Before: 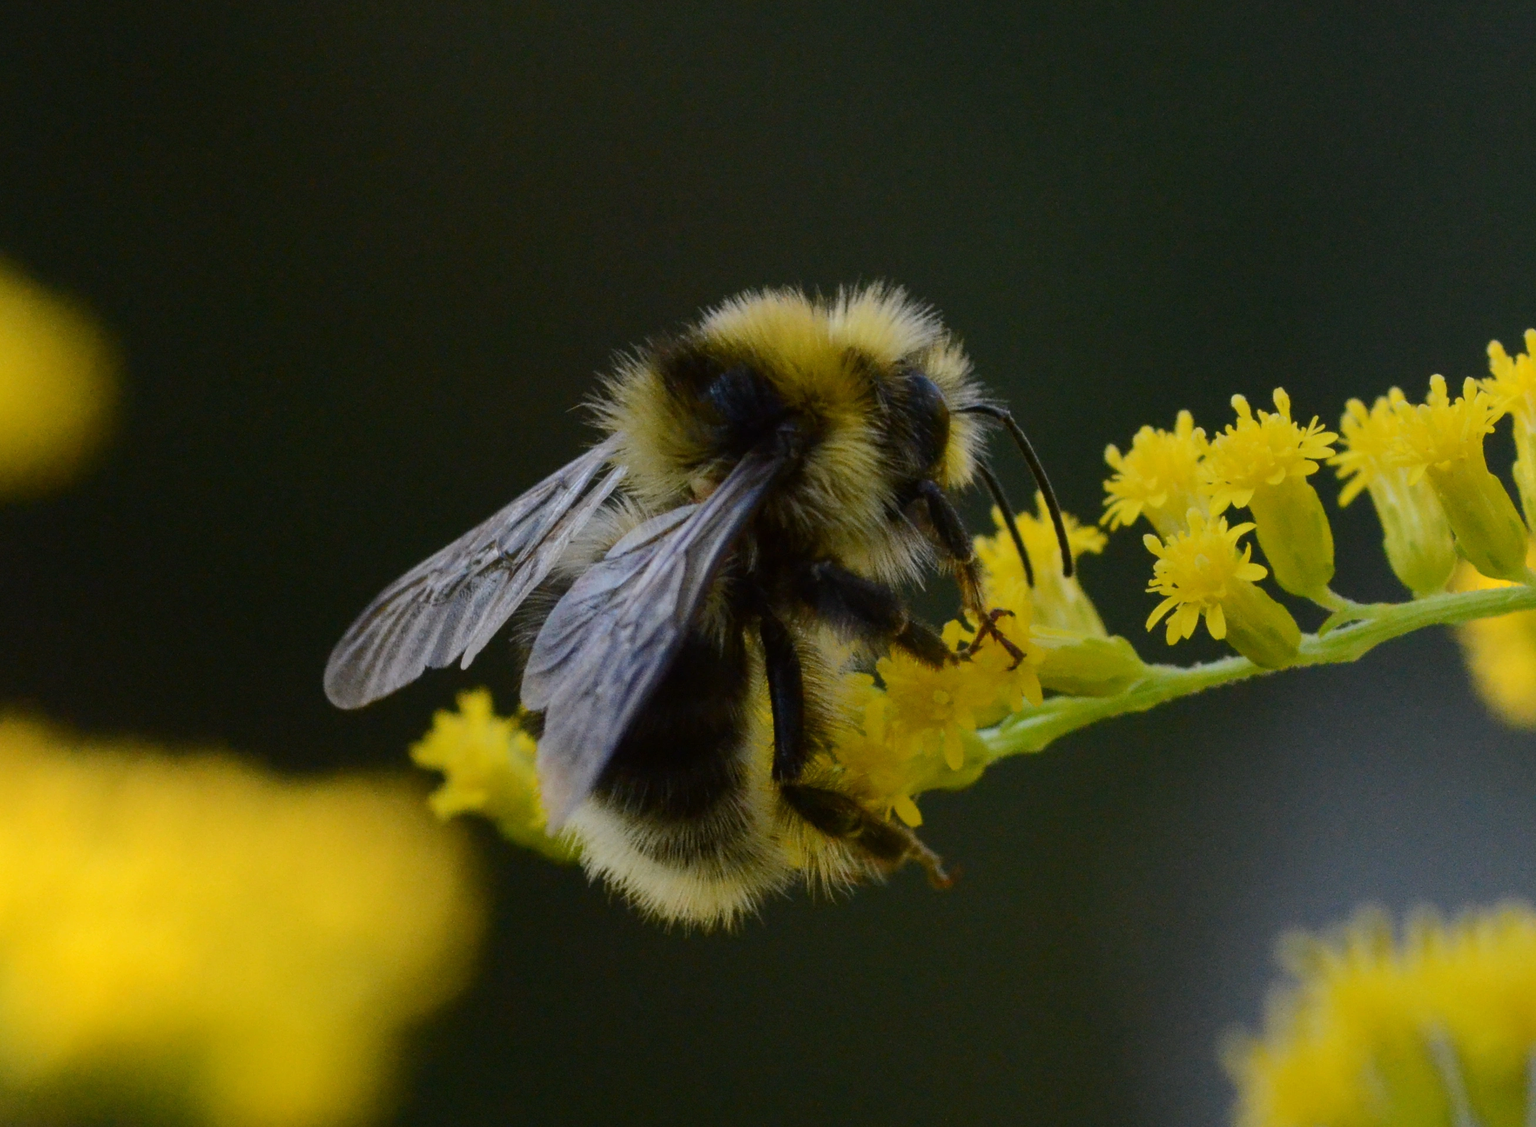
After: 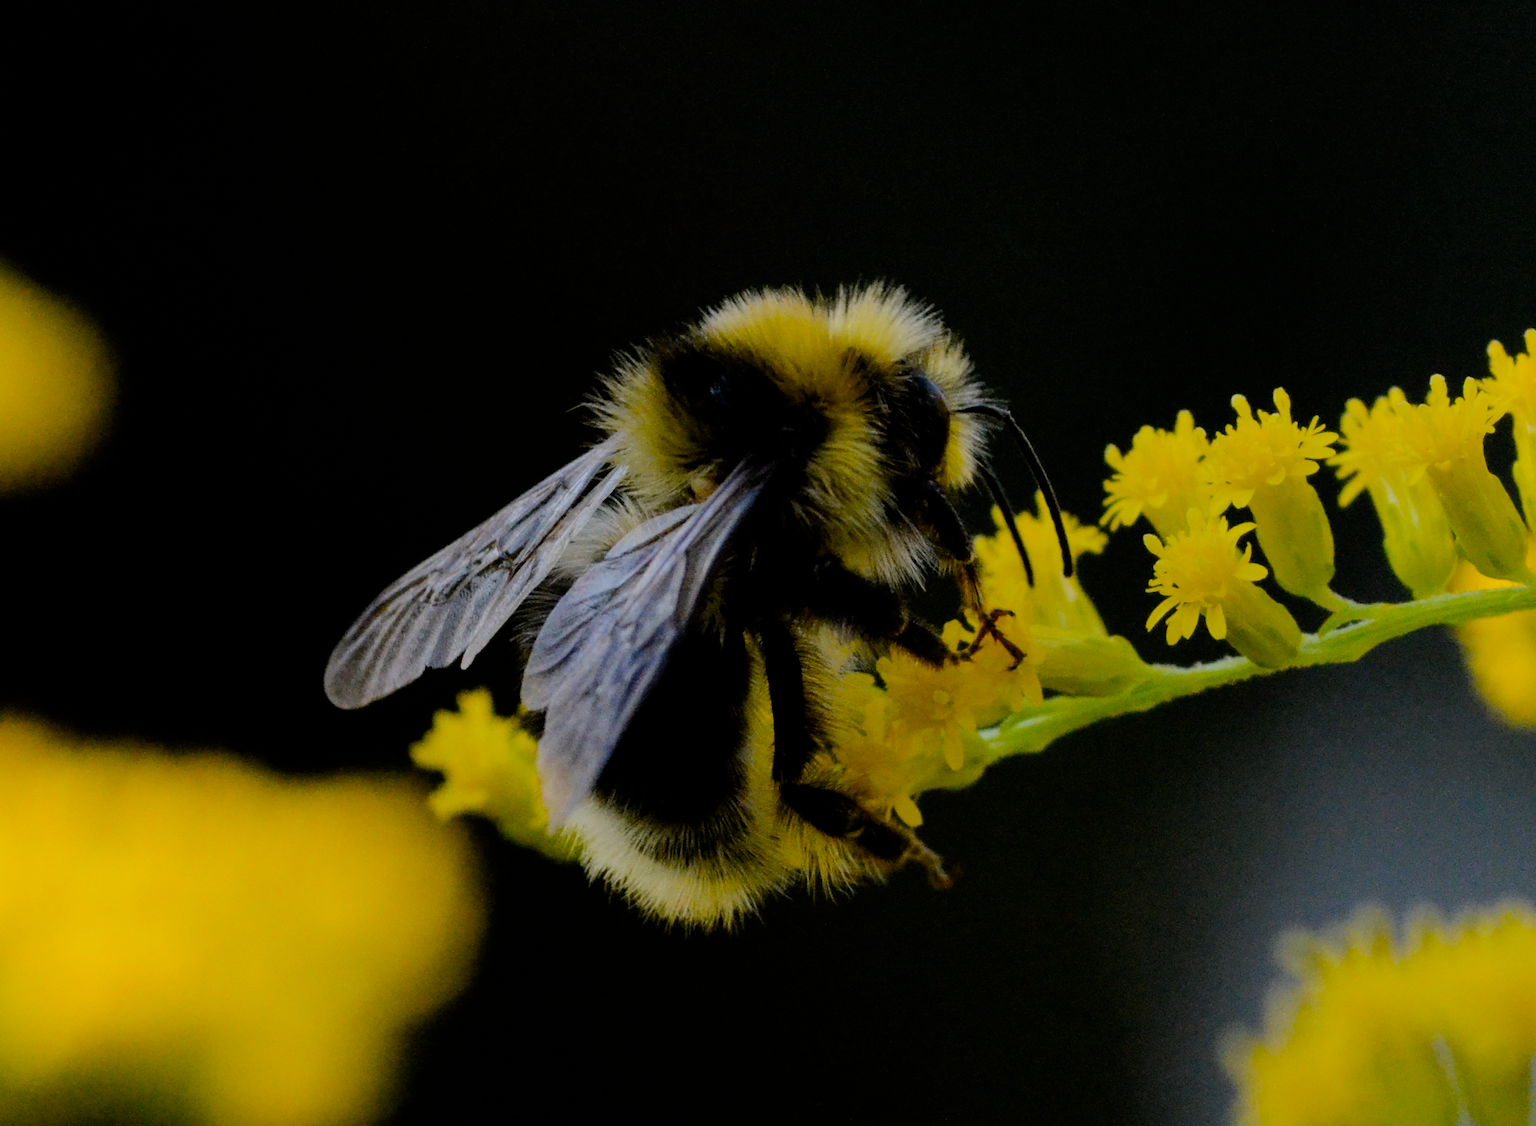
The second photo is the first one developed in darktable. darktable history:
filmic rgb: black relative exposure -7.75 EV, white relative exposure 4.39 EV, target black luminance 0%, hardness 3.75, latitude 50.72%, contrast 1.064, highlights saturation mix 9.75%, shadows ↔ highlights balance -0.266%, color science v5 (2021), contrast in shadows safe, contrast in highlights safe
